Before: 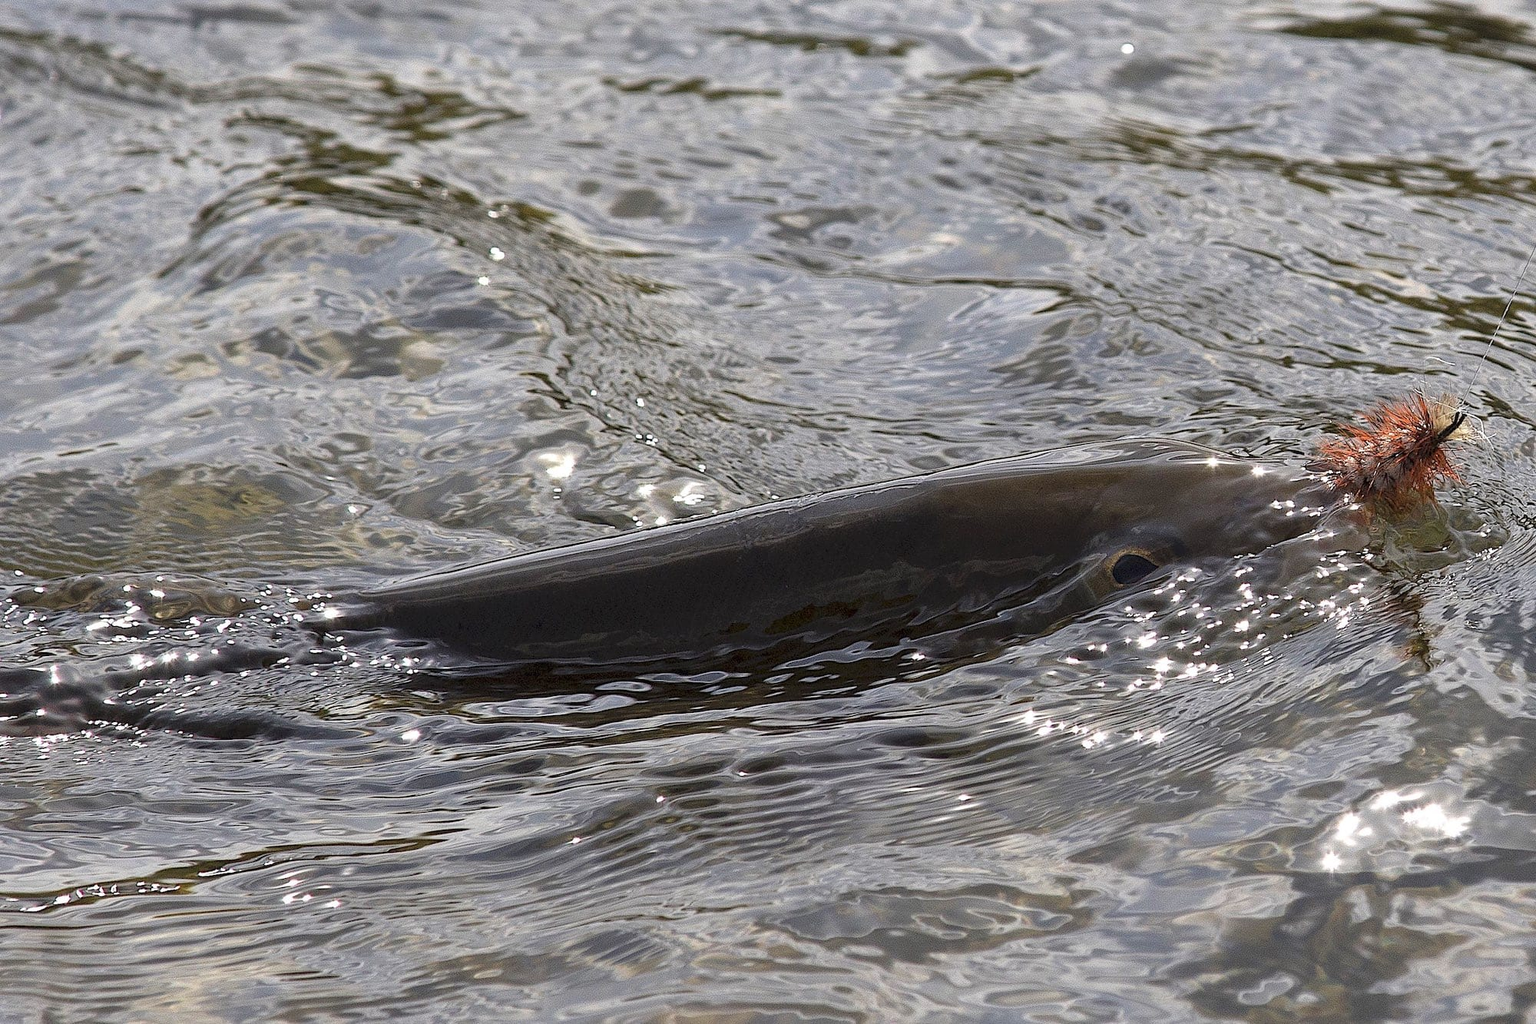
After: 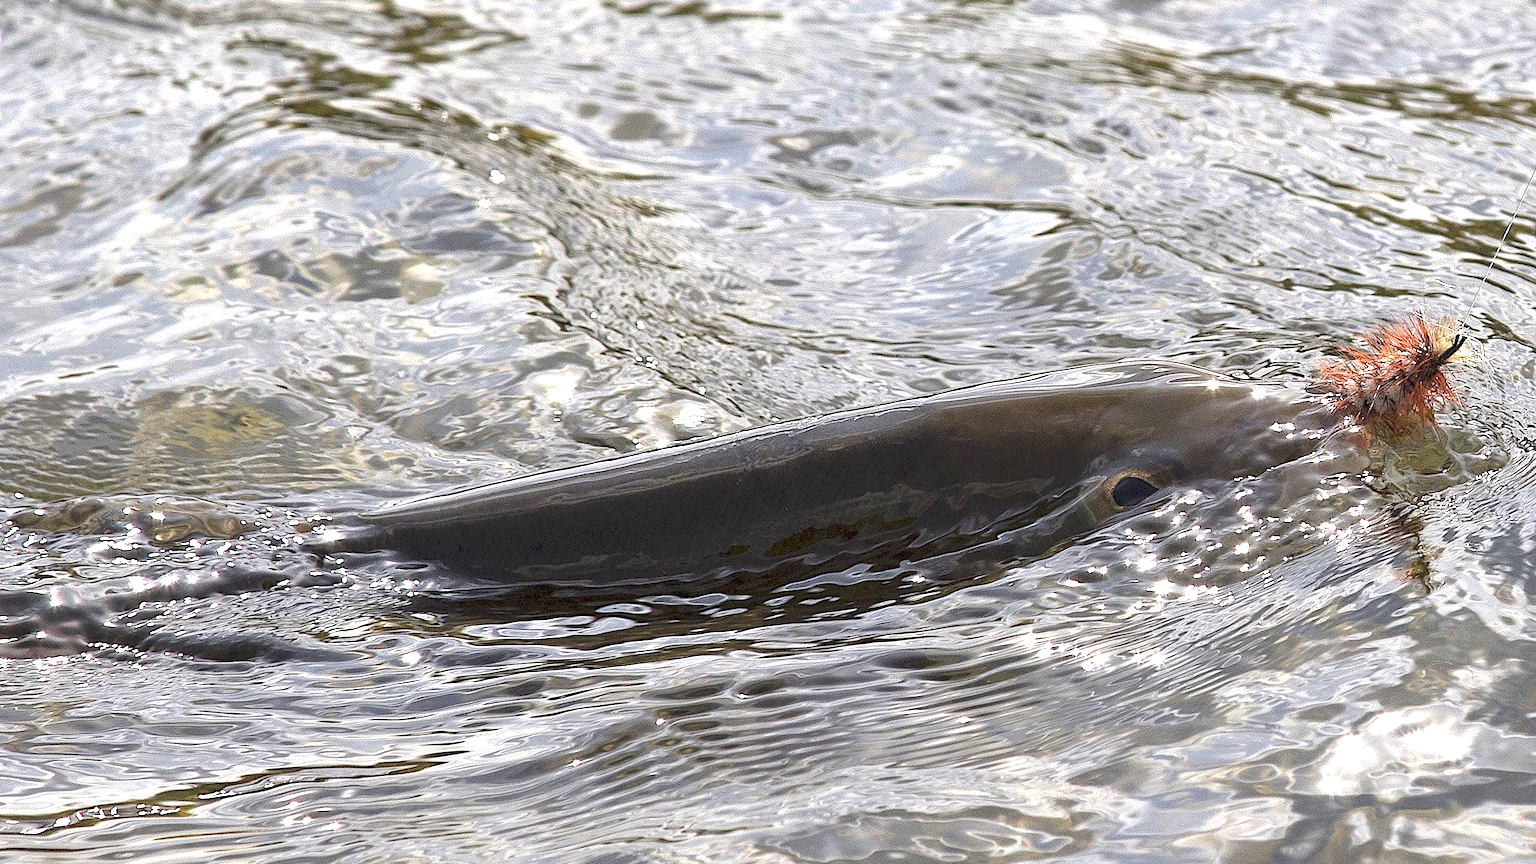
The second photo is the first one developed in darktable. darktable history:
crop: top 7.585%, bottom 7.51%
exposure: exposure 0.913 EV, compensate highlight preservation false
